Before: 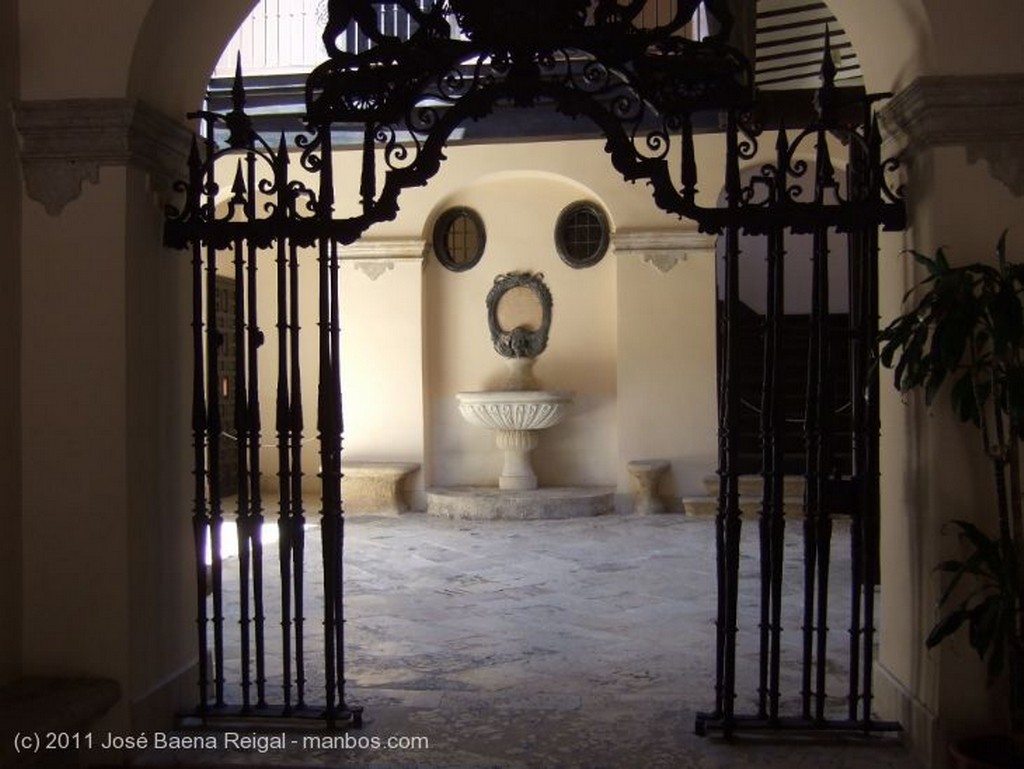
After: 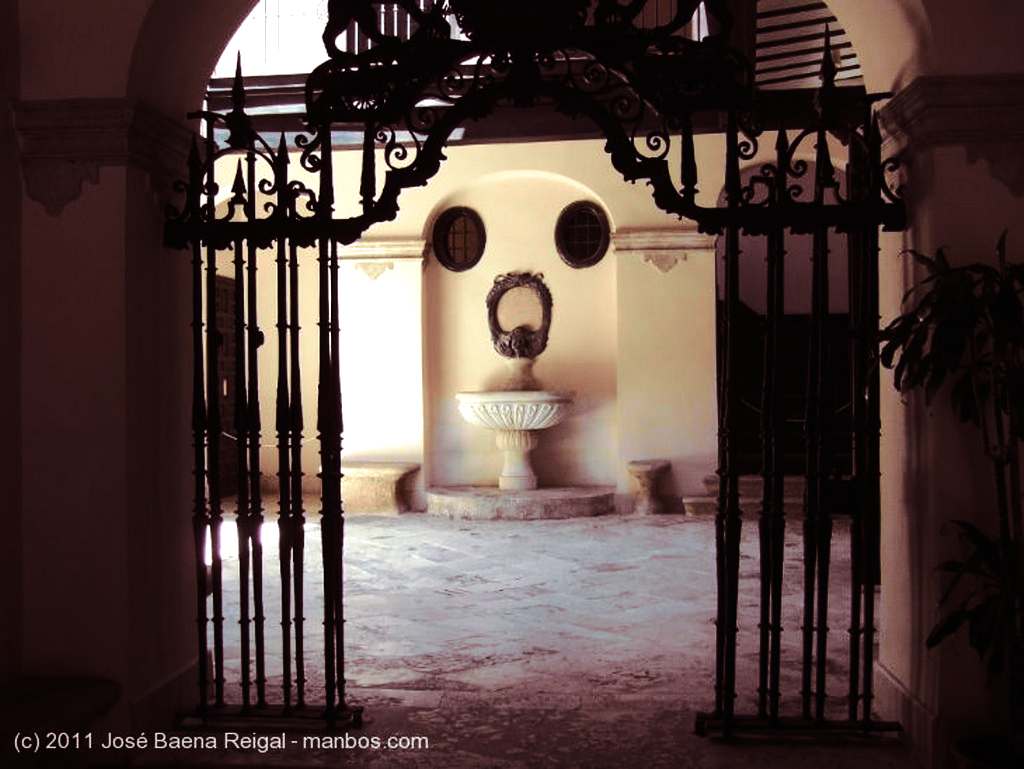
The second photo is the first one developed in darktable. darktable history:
tone curve: curves: ch0 [(0, 0.003) (0.211, 0.174) (0.482, 0.519) (0.843, 0.821) (0.992, 0.971)]; ch1 [(0, 0) (0.276, 0.206) (0.393, 0.364) (0.482, 0.477) (0.506, 0.5) (0.523, 0.523) (0.572, 0.592) (0.635, 0.665) (0.695, 0.759) (1, 1)]; ch2 [(0, 0) (0.438, 0.456) (0.498, 0.497) (0.536, 0.527) (0.562, 0.584) (0.619, 0.602) (0.698, 0.698) (1, 1)], color space Lab, independent channels, preserve colors none
split-toning: on, module defaults
tone equalizer: -8 EV -0.75 EV, -7 EV -0.7 EV, -6 EV -0.6 EV, -5 EV -0.4 EV, -3 EV 0.4 EV, -2 EV 0.6 EV, -1 EV 0.7 EV, +0 EV 0.75 EV, edges refinement/feathering 500, mask exposure compensation -1.57 EV, preserve details no
